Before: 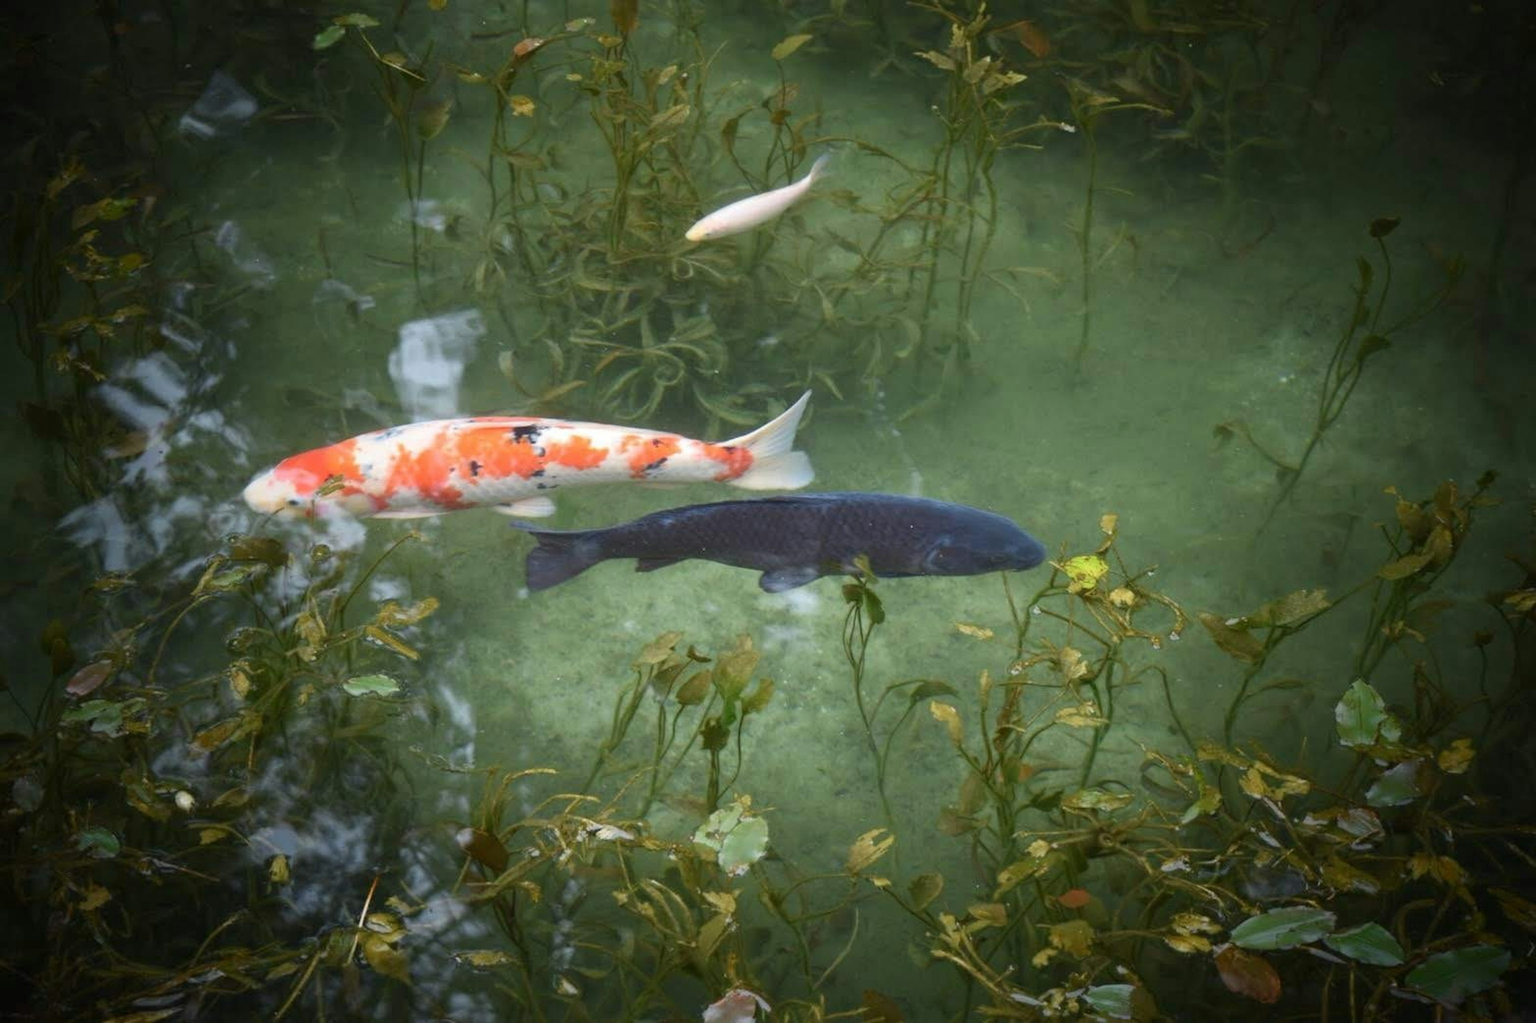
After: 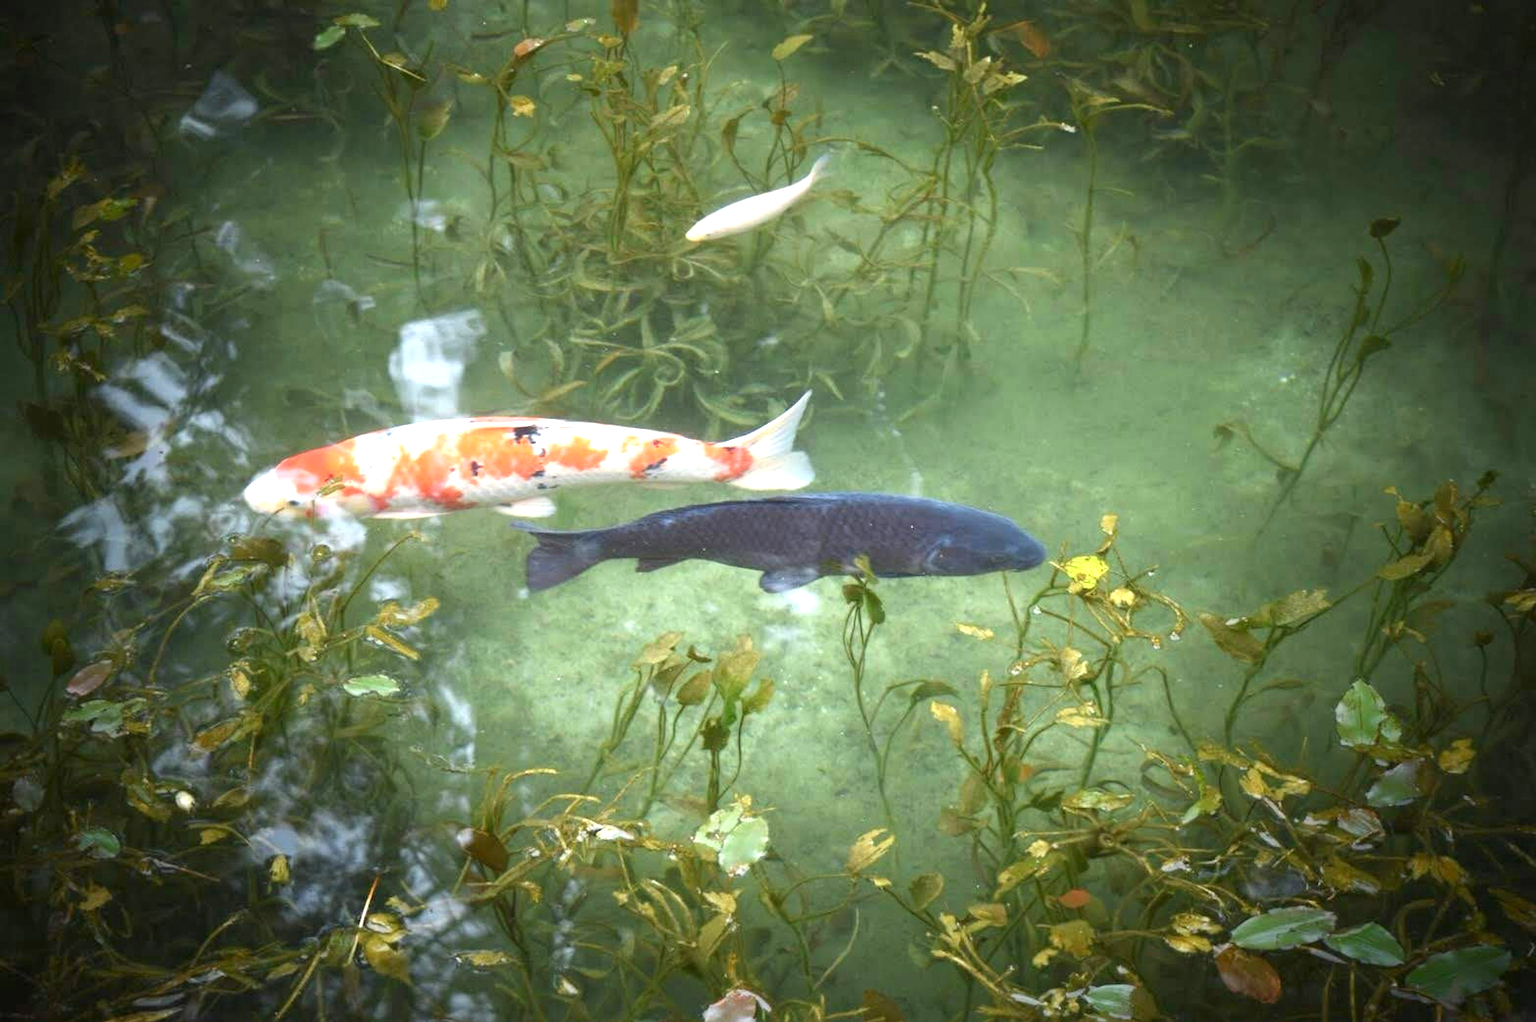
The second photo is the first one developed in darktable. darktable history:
exposure: exposure 1.062 EV, compensate highlight preservation false
